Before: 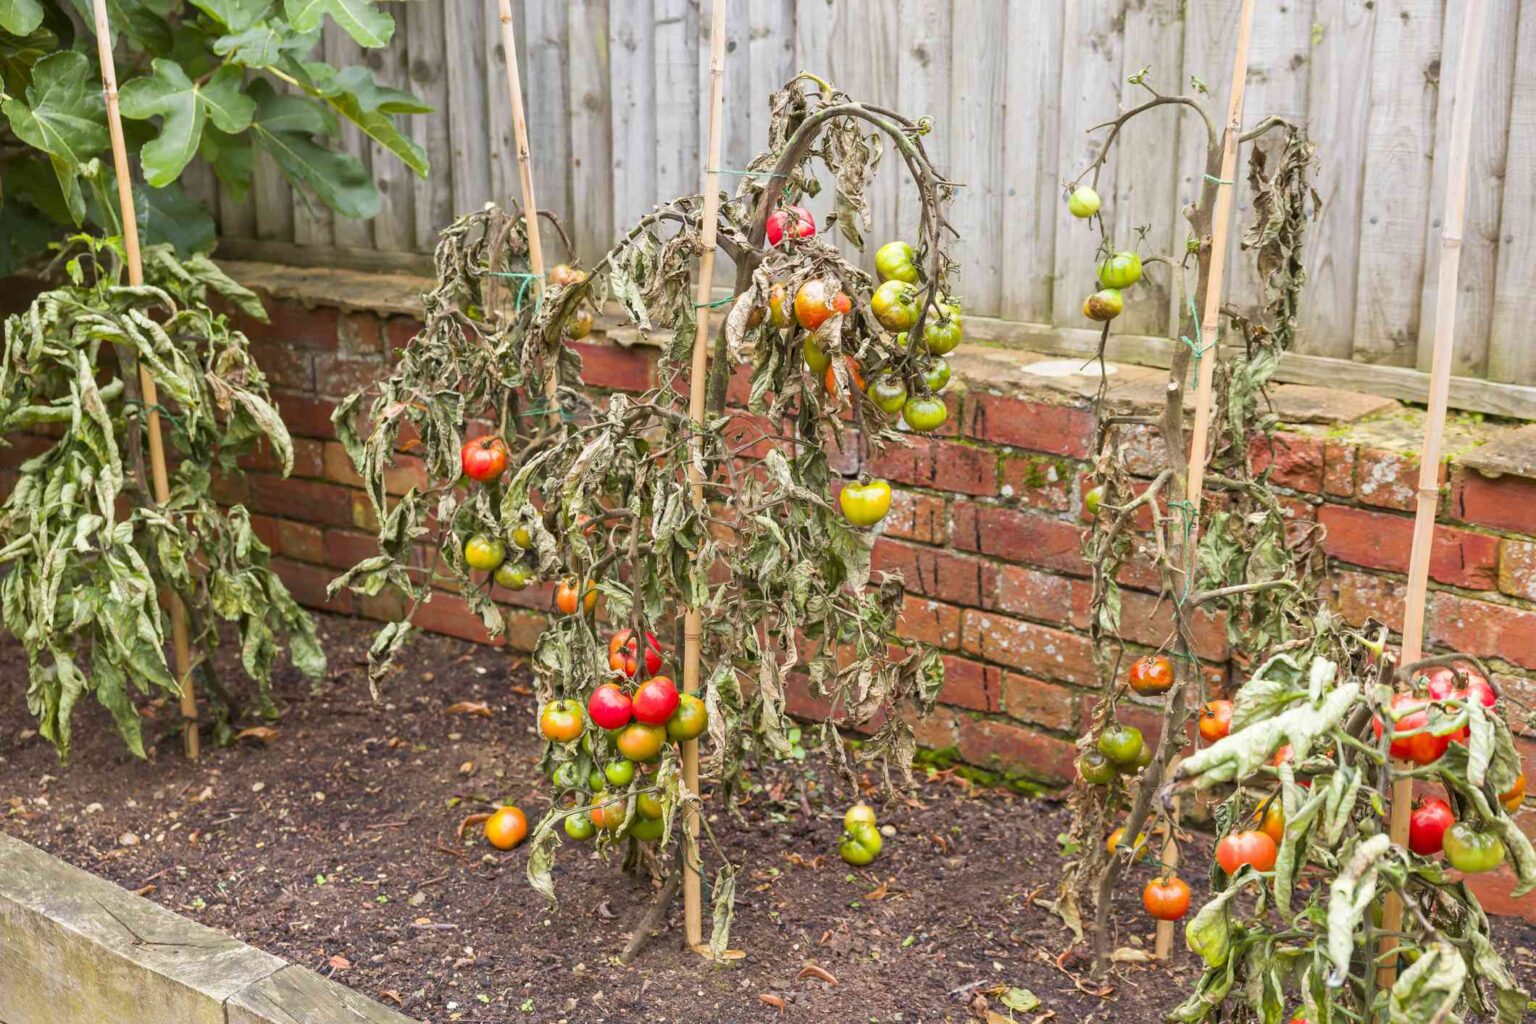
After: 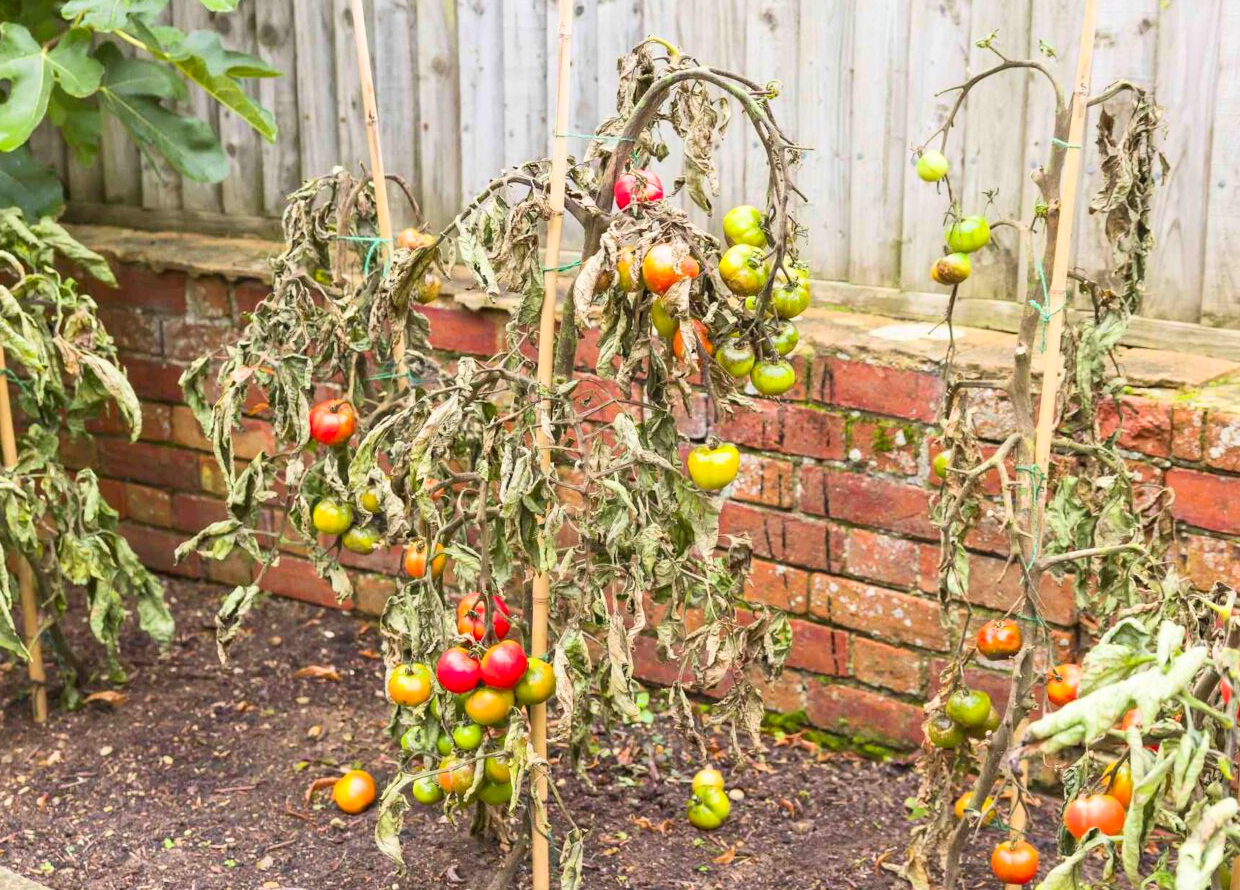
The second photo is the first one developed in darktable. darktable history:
crop: left 9.941%, top 3.588%, right 9.296%, bottom 9.406%
contrast brightness saturation: contrast 0.204, brightness 0.169, saturation 0.223
sharpen: radius 2.882, amount 0.865, threshold 47.511
